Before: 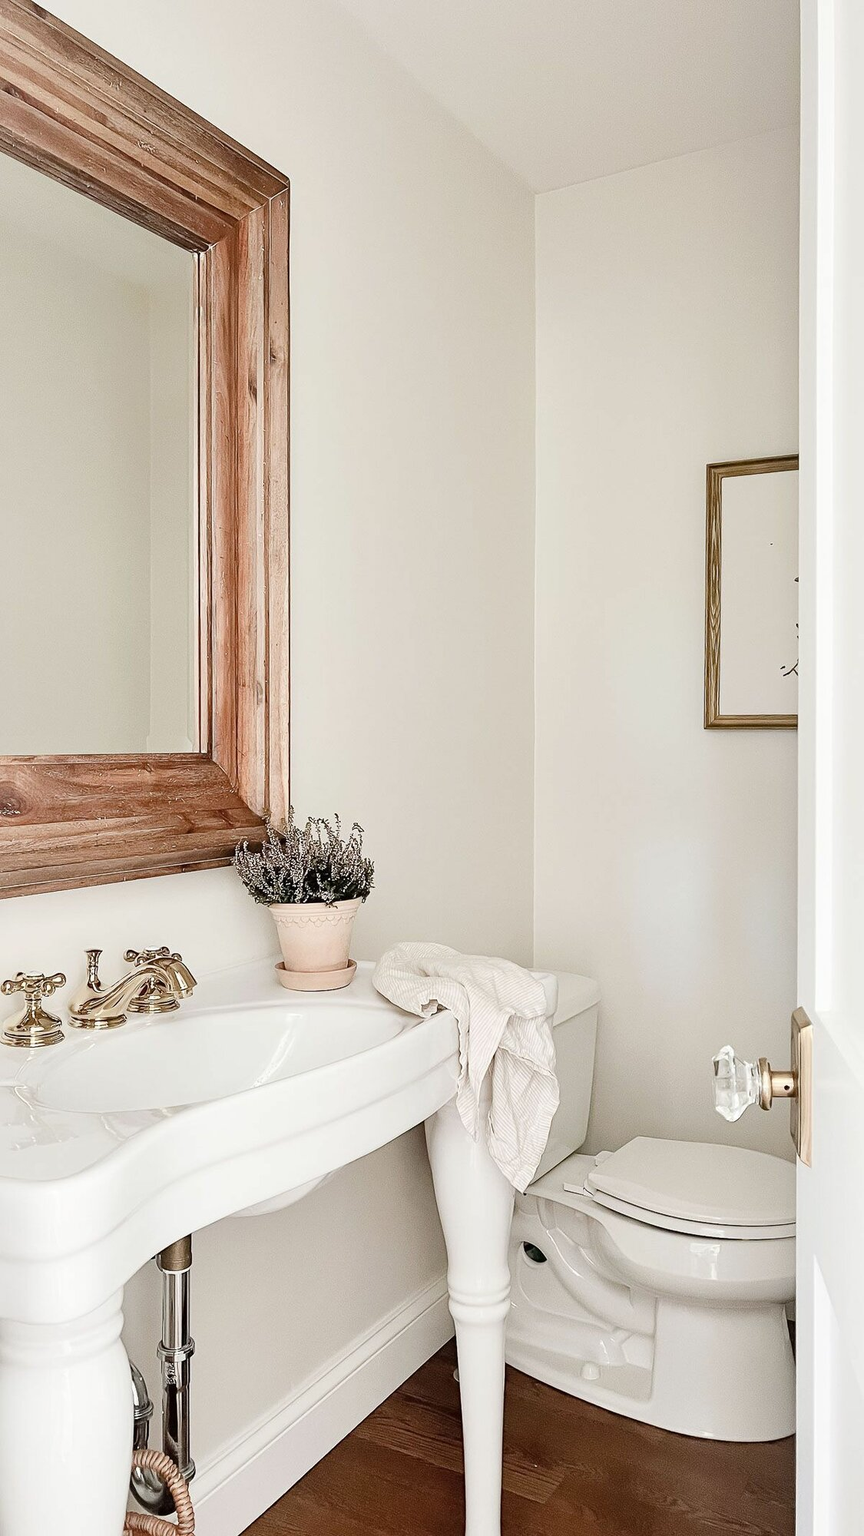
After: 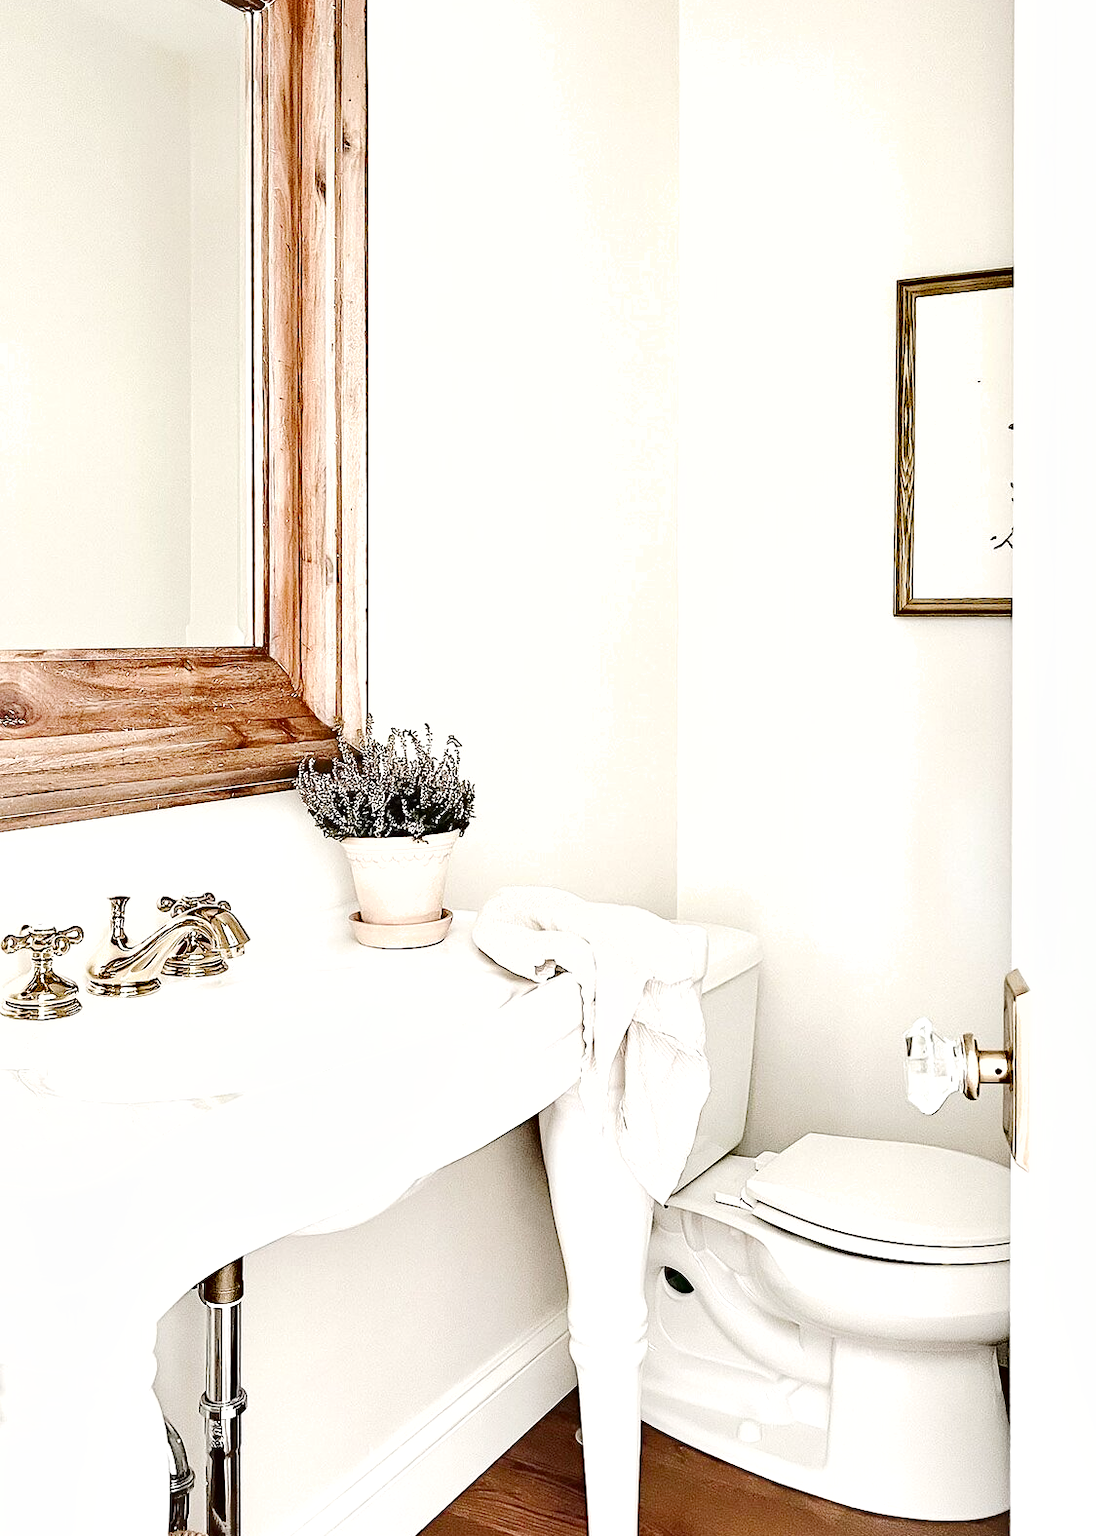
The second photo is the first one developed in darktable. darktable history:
crop and rotate: top 15.857%, bottom 5.316%
shadows and highlights: soften with gaussian
exposure: black level correction 0, exposure 1.1 EV, compensate exposure bias true, compensate highlight preservation false
tone curve: curves: ch0 [(0, 0.005) (0.103, 0.097) (0.18, 0.207) (0.384, 0.465) (0.491, 0.585) (0.629, 0.726) (0.84, 0.866) (1, 0.947)]; ch1 [(0, 0) (0.172, 0.123) (0.324, 0.253) (0.396, 0.388) (0.478, 0.461) (0.499, 0.497) (0.532, 0.515) (0.57, 0.584) (0.635, 0.675) (0.805, 0.892) (1, 1)]; ch2 [(0, 0) (0.411, 0.424) (0.496, 0.501) (0.515, 0.507) (0.553, 0.562) (0.604, 0.642) (0.708, 0.768) (0.839, 0.916) (1, 1)], preserve colors none
